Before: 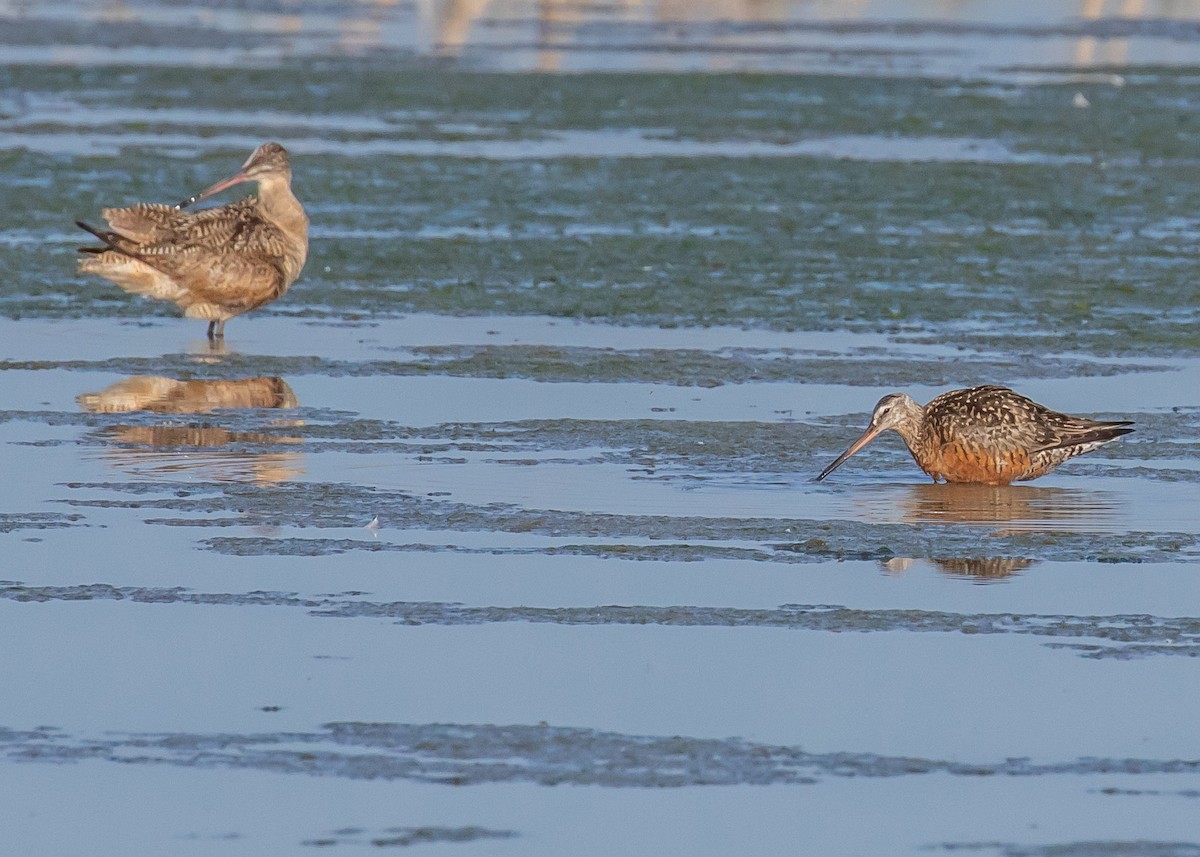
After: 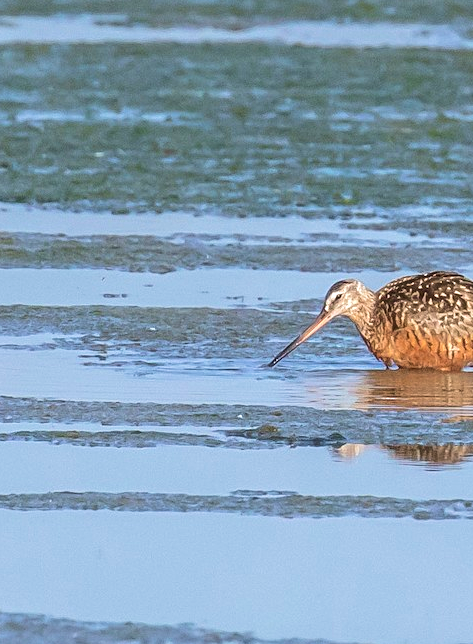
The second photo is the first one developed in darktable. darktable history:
velvia: on, module defaults
tone equalizer: -8 EV -0.417 EV, -7 EV -0.389 EV, -6 EV -0.333 EV, -5 EV -0.222 EV, -3 EV 0.222 EV, -2 EV 0.333 EV, -1 EV 0.389 EV, +0 EV 0.417 EV, edges refinement/feathering 500, mask exposure compensation -1.57 EV, preserve details no
crop: left 45.721%, top 13.393%, right 14.118%, bottom 10.01%
exposure: exposure 0.375 EV, compensate highlight preservation false
